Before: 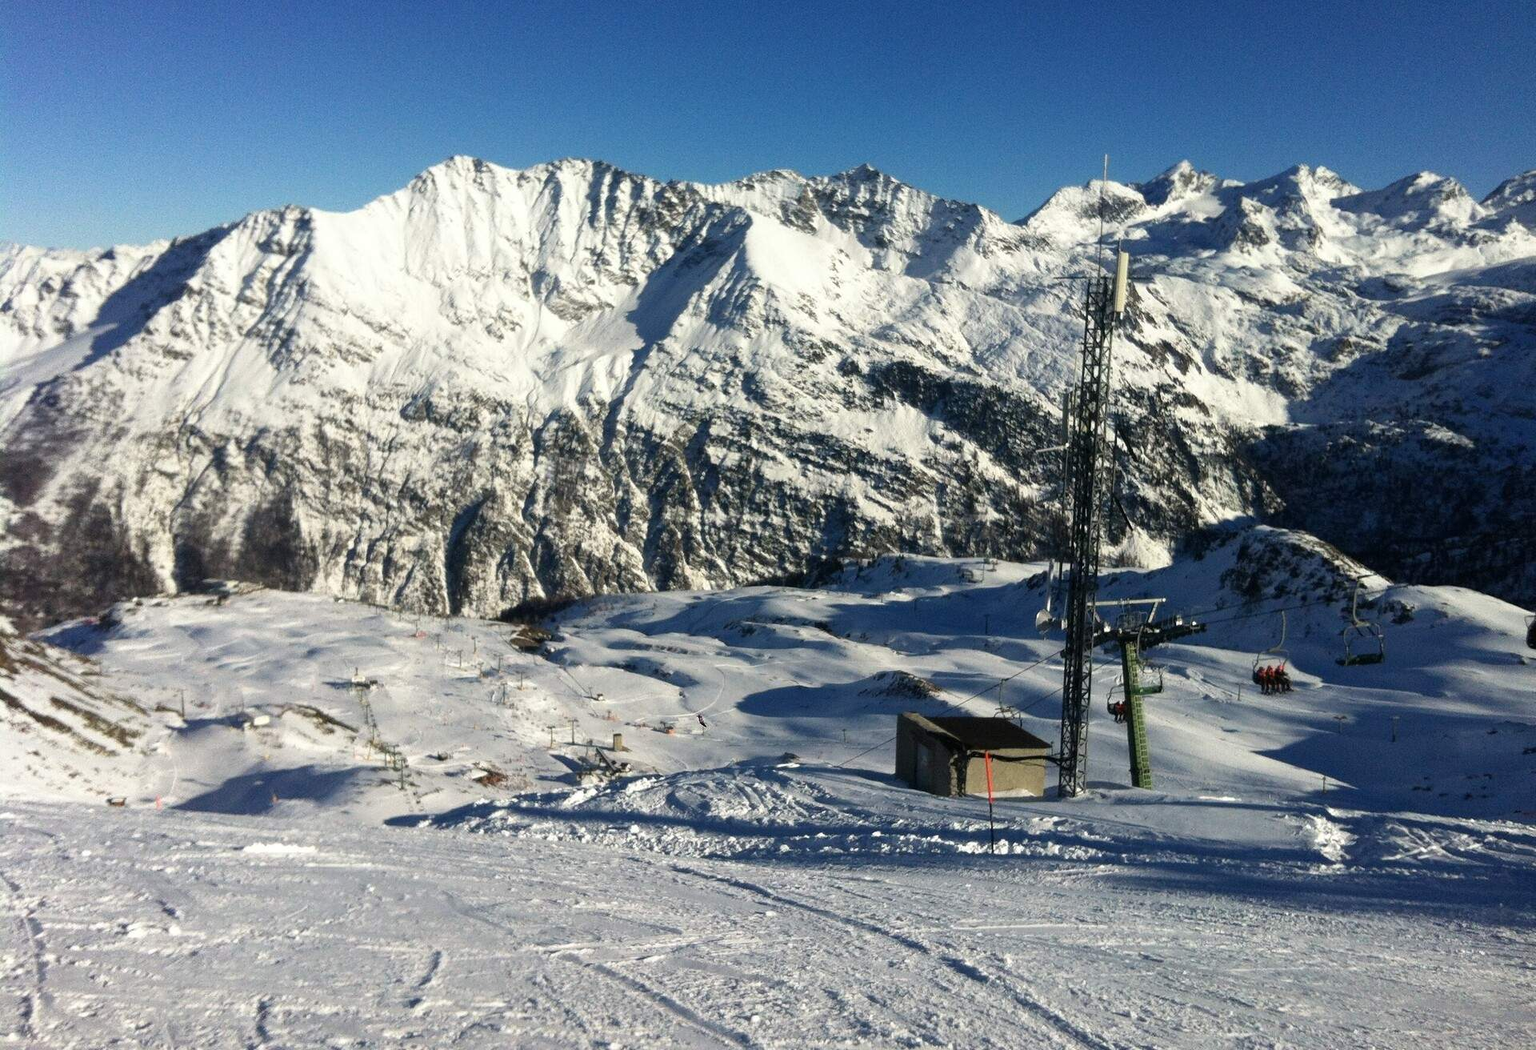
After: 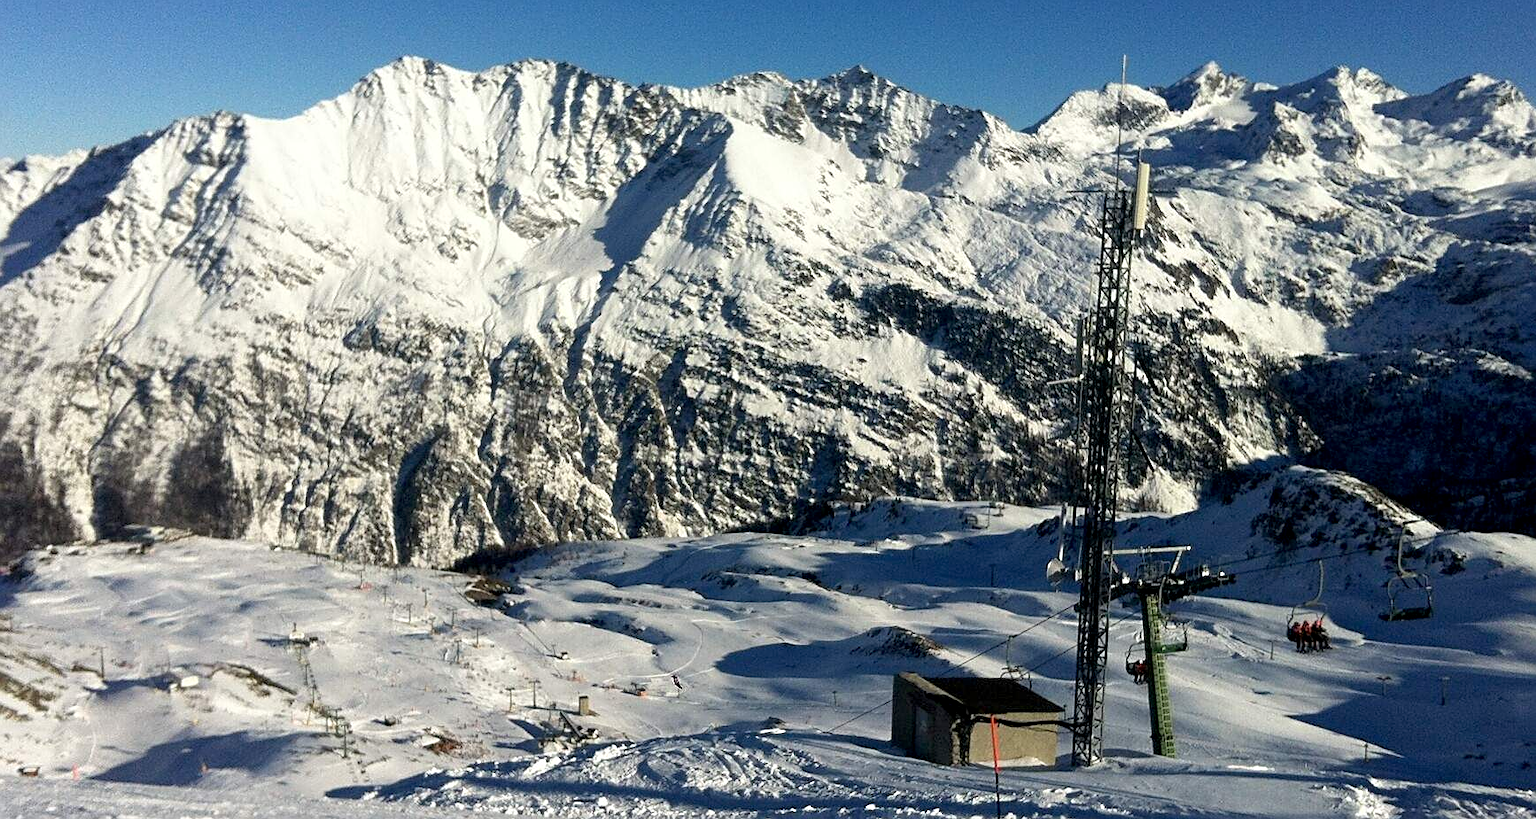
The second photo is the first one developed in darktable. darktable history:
crop: left 5.897%, top 10.054%, right 3.786%, bottom 19.404%
exposure: black level correction 0.005, exposure 0.017 EV, compensate exposure bias true, compensate highlight preservation false
sharpen: on, module defaults
